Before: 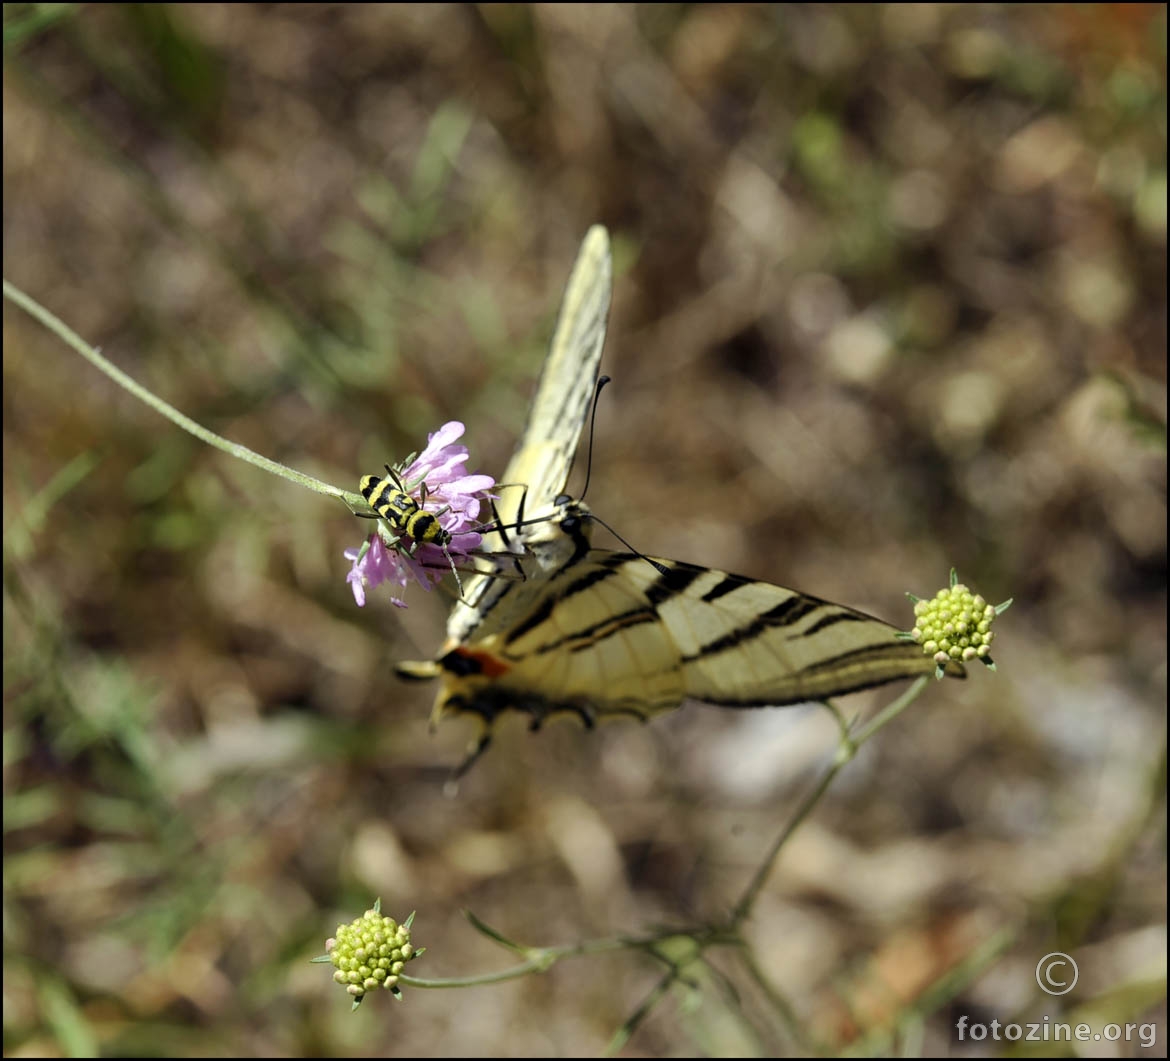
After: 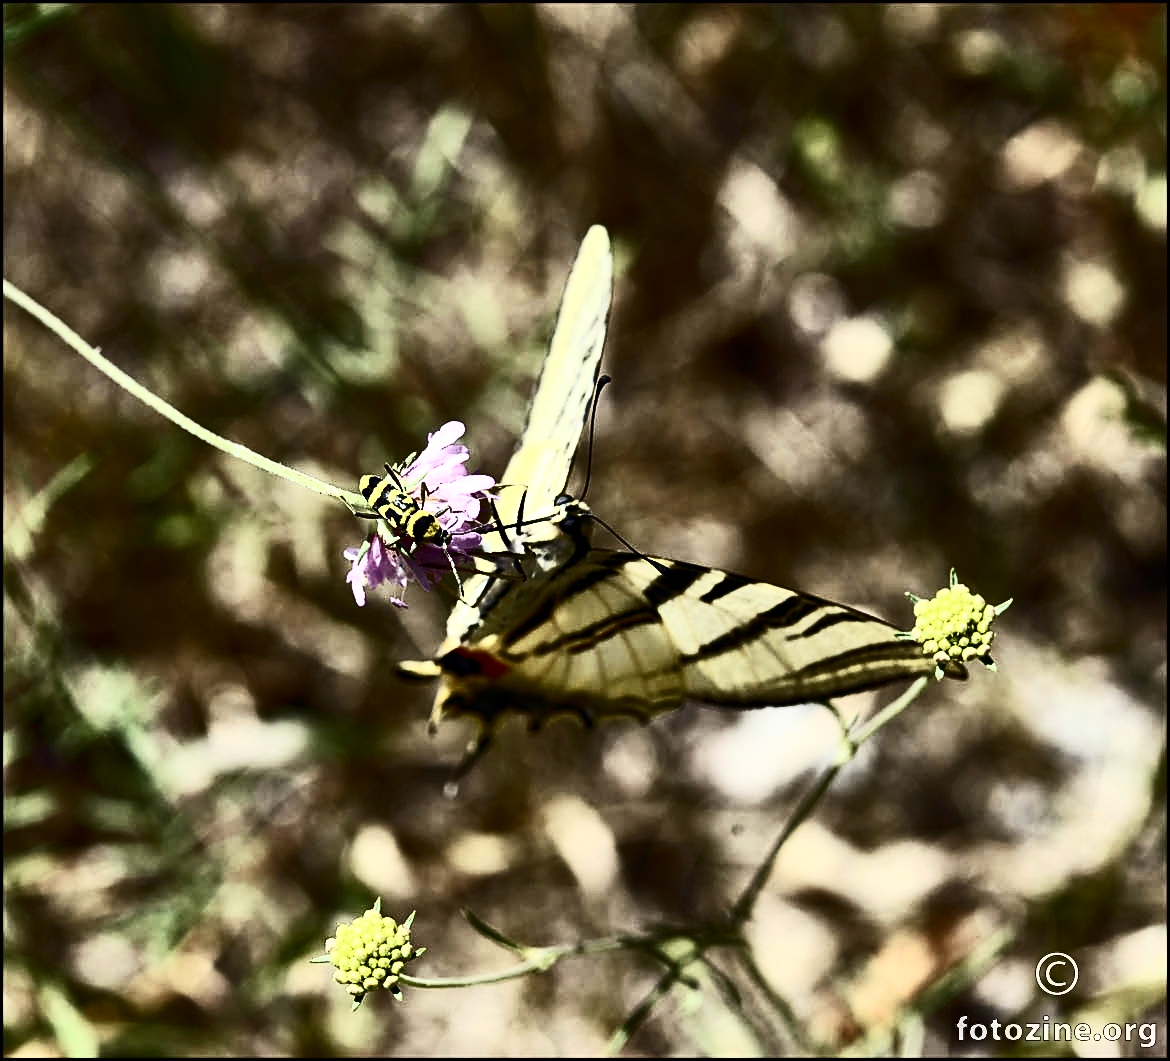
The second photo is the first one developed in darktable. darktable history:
sharpen: on, module defaults
white balance: emerald 1
contrast brightness saturation: contrast 0.93, brightness 0.2
